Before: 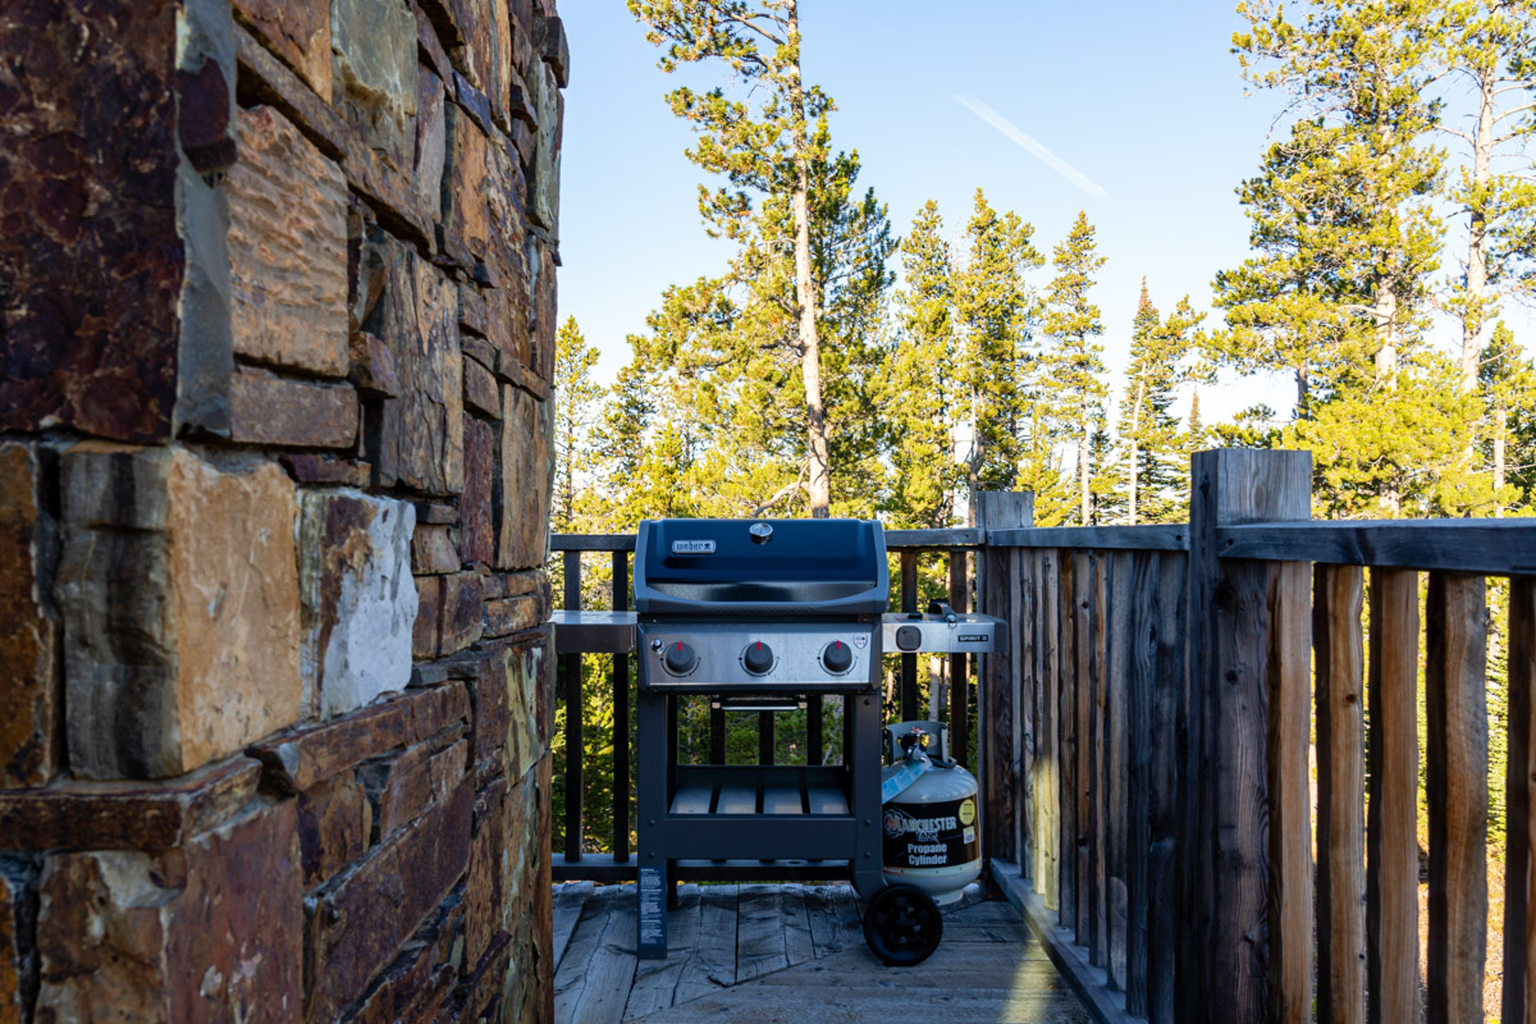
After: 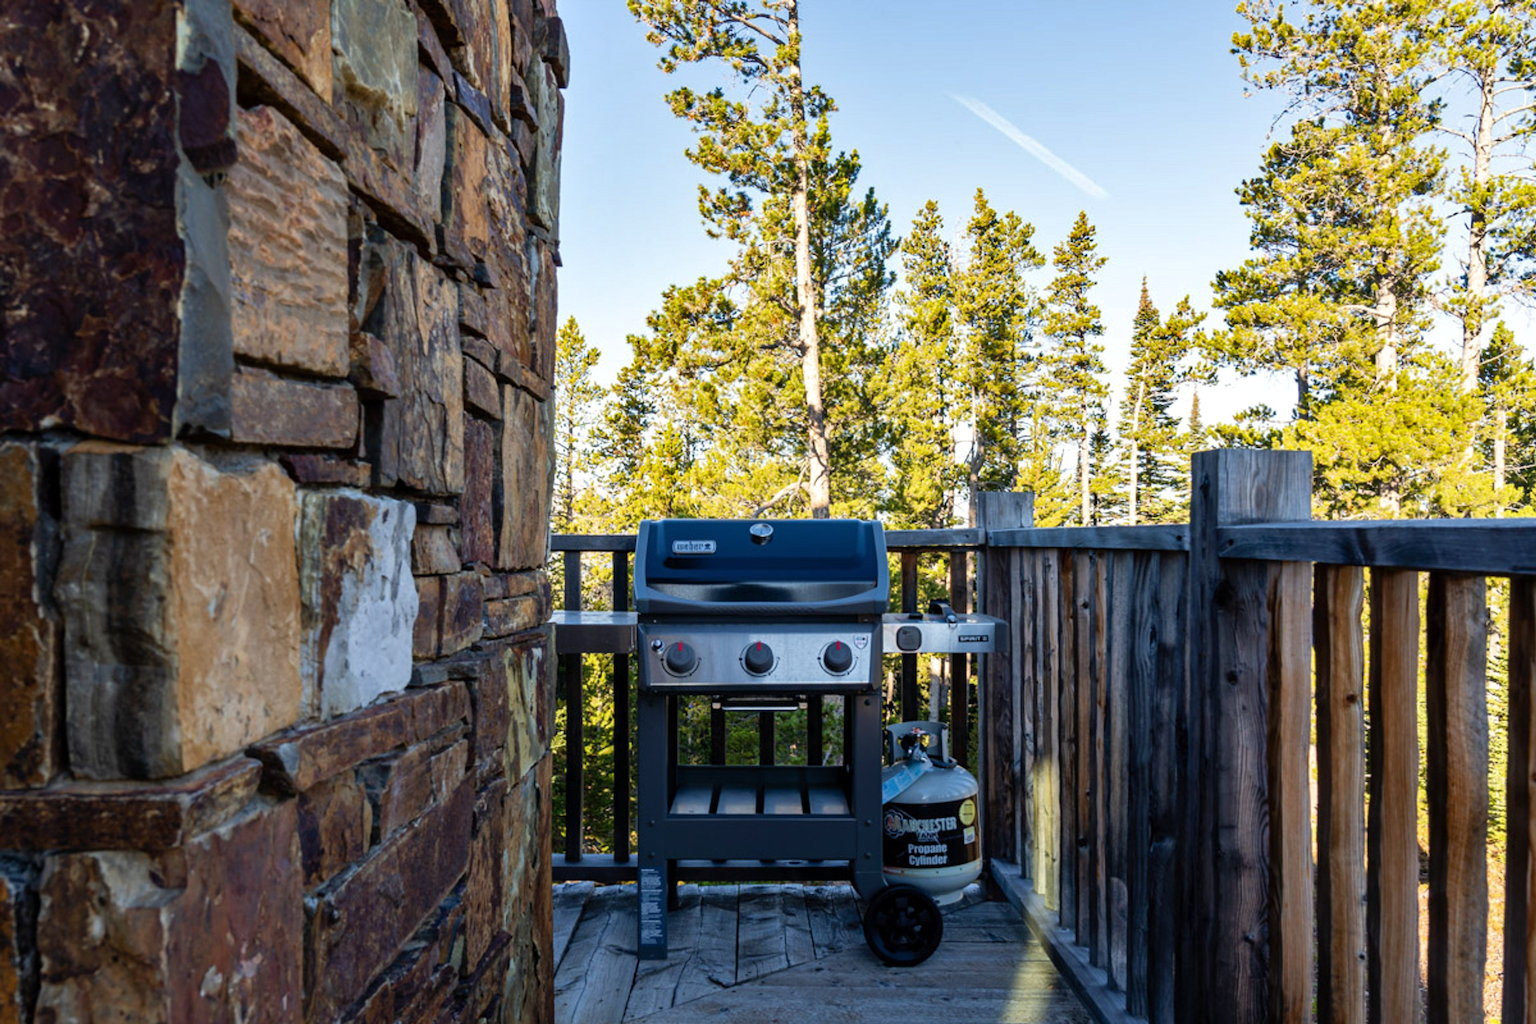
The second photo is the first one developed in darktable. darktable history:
shadows and highlights: shadows 12, white point adjustment 1.2, soften with gaussian
tone equalizer: on, module defaults
